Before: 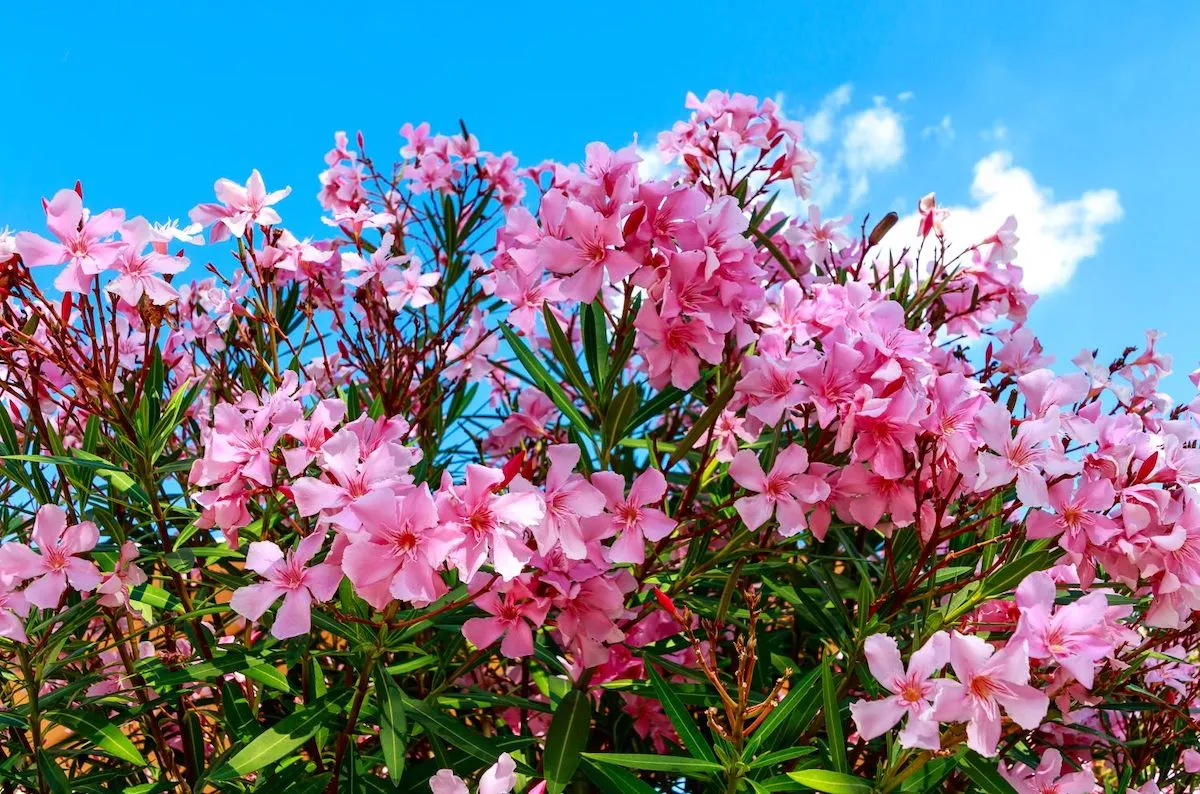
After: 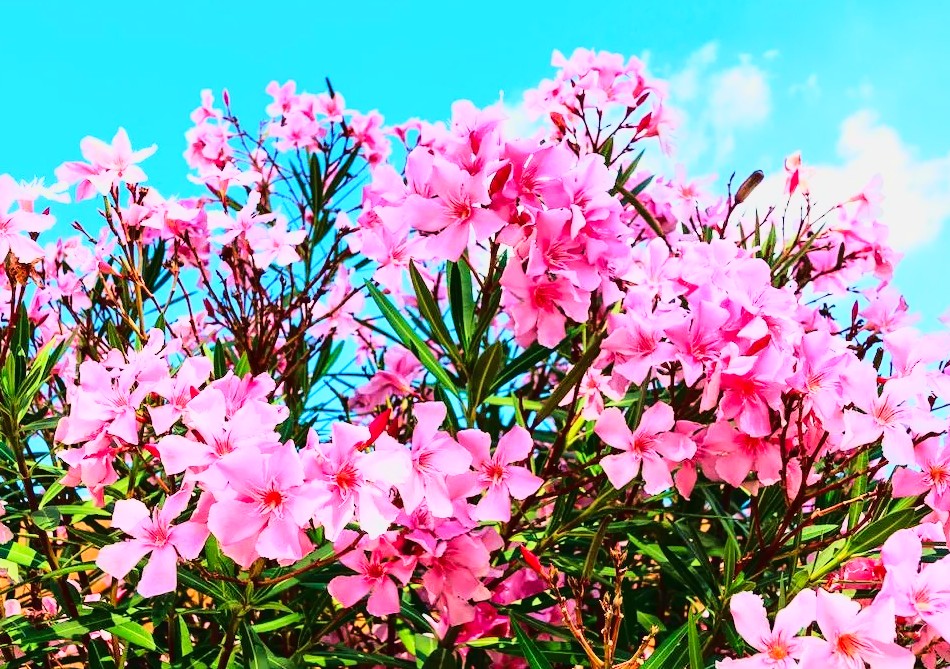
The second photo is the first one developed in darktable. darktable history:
velvia: on, module defaults
crop: left 11.225%, top 5.381%, right 9.565%, bottom 10.314%
tone curve: curves: ch0 [(0, 0.026) (0.155, 0.133) (0.272, 0.34) (0.434, 0.625) (0.676, 0.871) (0.994, 0.955)], color space Lab, linked channels, preserve colors none
